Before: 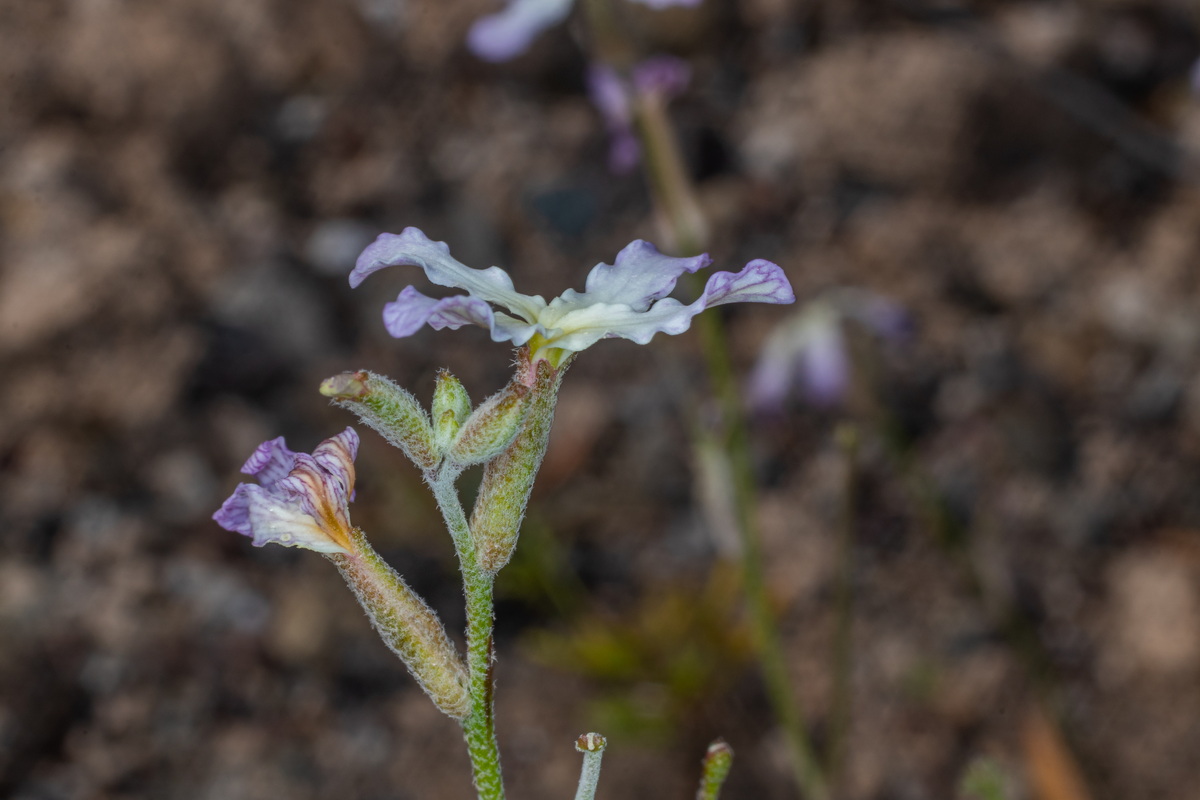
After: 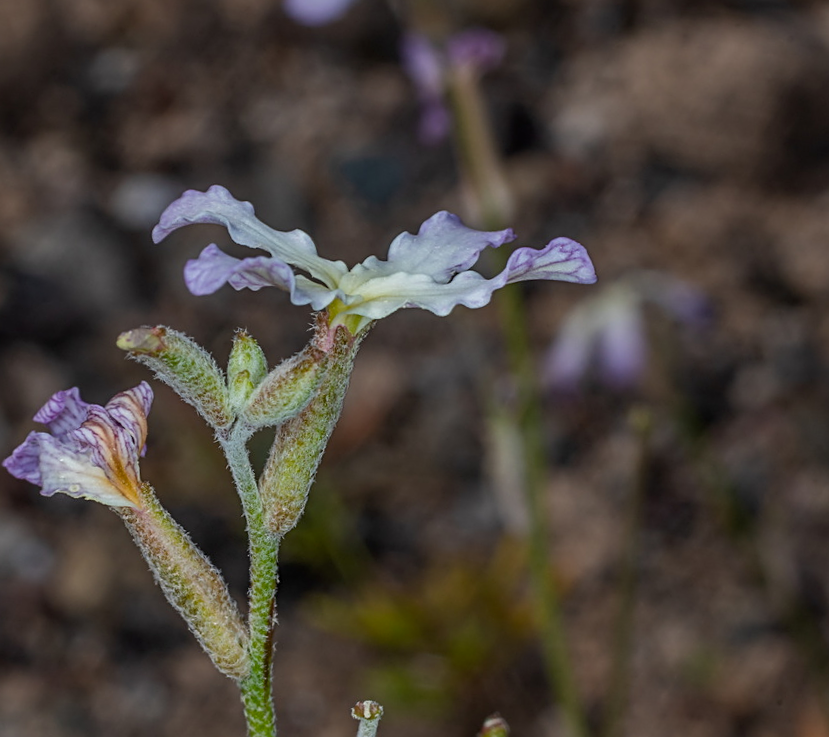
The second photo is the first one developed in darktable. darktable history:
exposure: black level correction 0.002, exposure -0.1 EV, compensate highlight preservation false
crop and rotate: angle -3.27°, left 14.277%, top 0.028%, right 10.766%, bottom 0.028%
sharpen: on, module defaults
